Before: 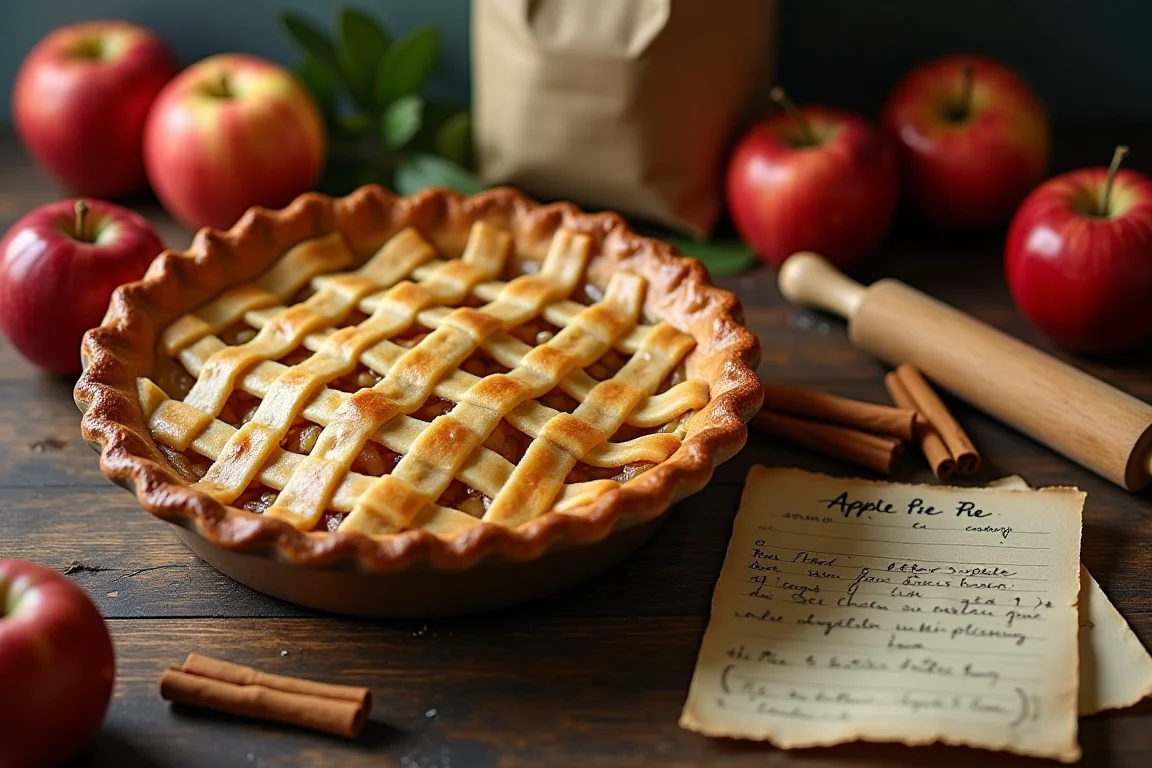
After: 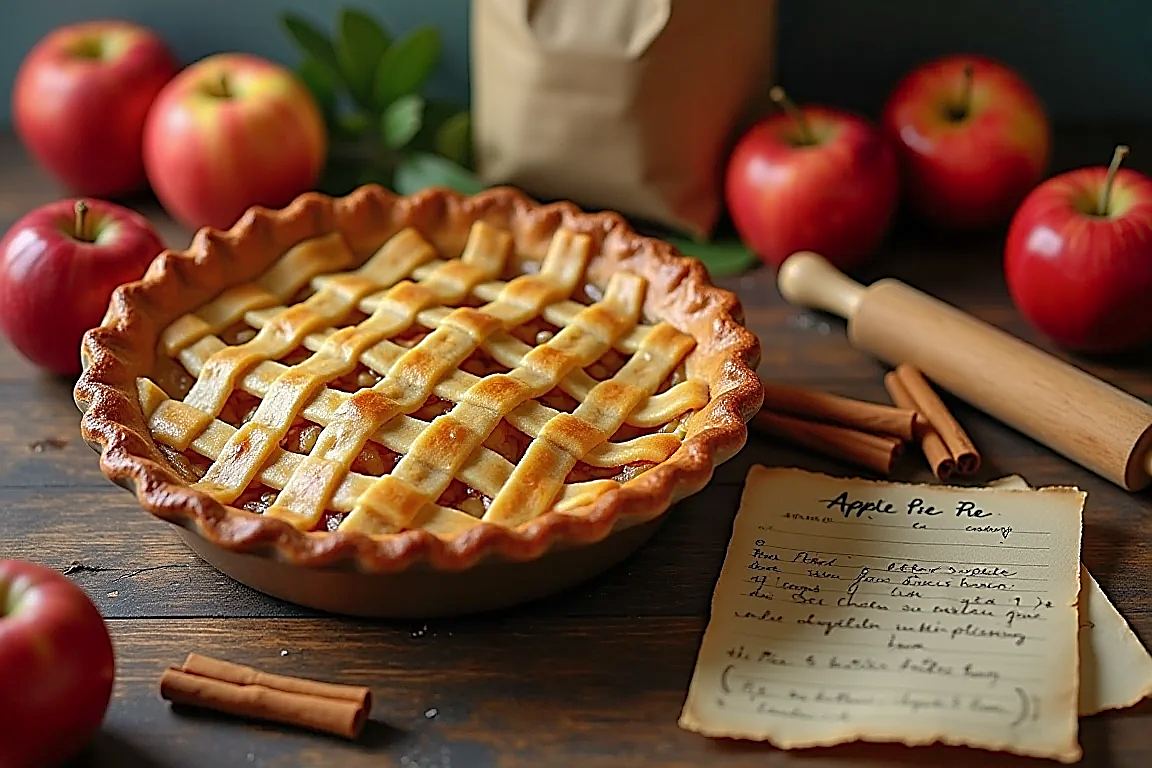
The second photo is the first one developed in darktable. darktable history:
sharpen: radius 1.635, amount 1.301
shadows and highlights: highlights color adjustment 89.55%
